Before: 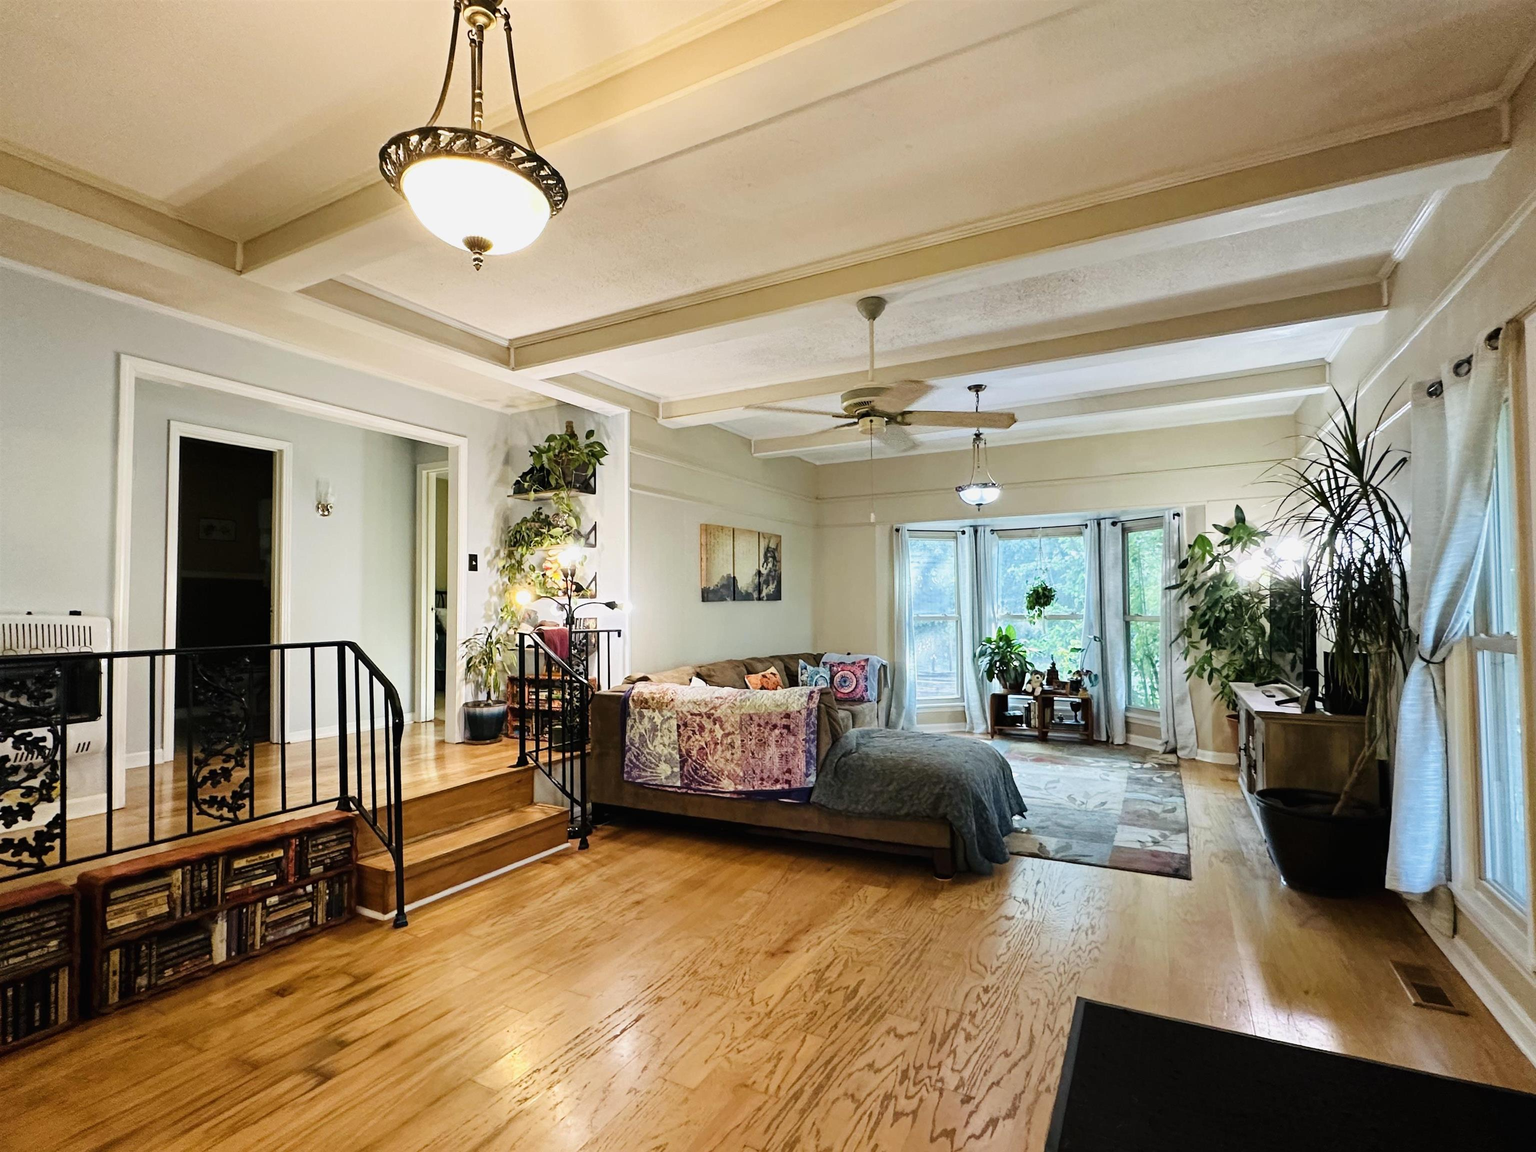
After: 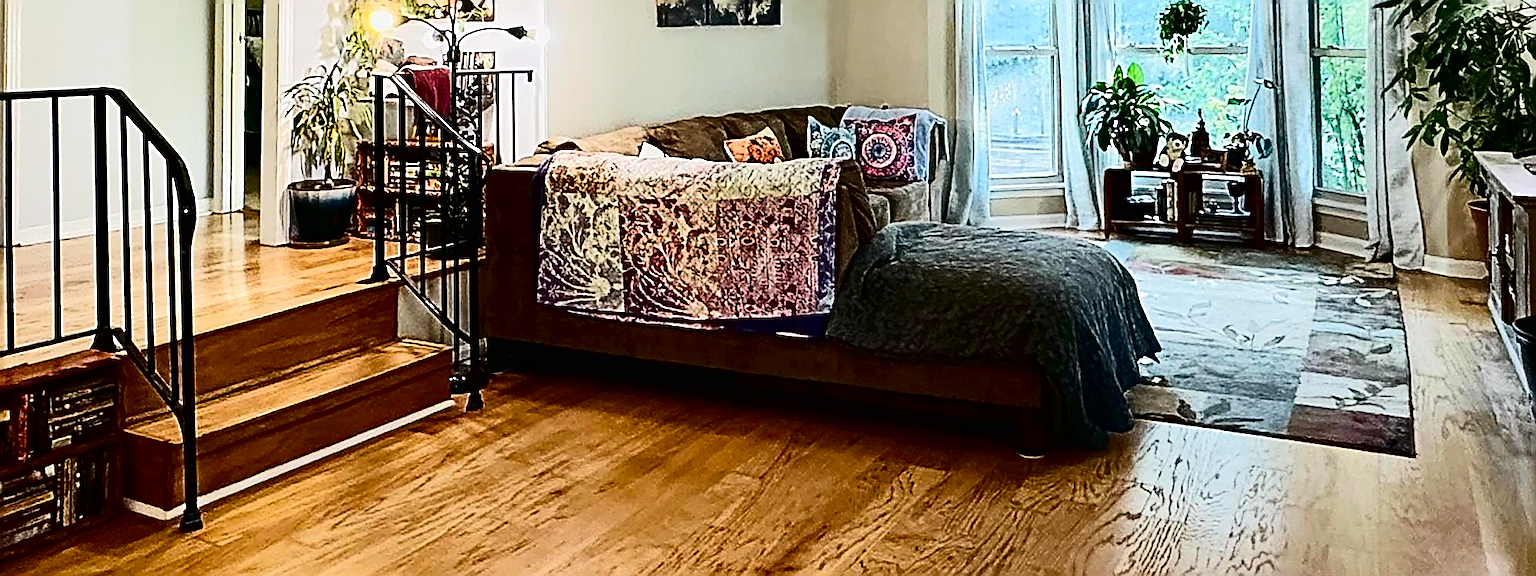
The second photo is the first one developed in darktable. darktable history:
crop: left 18.045%, top 50.747%, right 17.319%, bottom 16.901%
sharpen: amount 1.995
tone curve: curves: ch0 [(0, 0) (0.003, 0.005) (0.011, 0.006) (0.025, 0.004) (0.044, 0.004) (0.069, 0.007) (0.1, 0.014) (0.136, 0.018) (0.177, 0.034) (0.224, 0.065) (0.277, 0.089) (0.335, 0.143) (0.399, 0.219) (0.468, 0.327) (0.543, 0.455) (0.623, 0.63) (0.709, 0.786) (0.801, 0.87) (0.898, 0.922) (1, 1)], color space Lab, independent channels, preserve colors none
